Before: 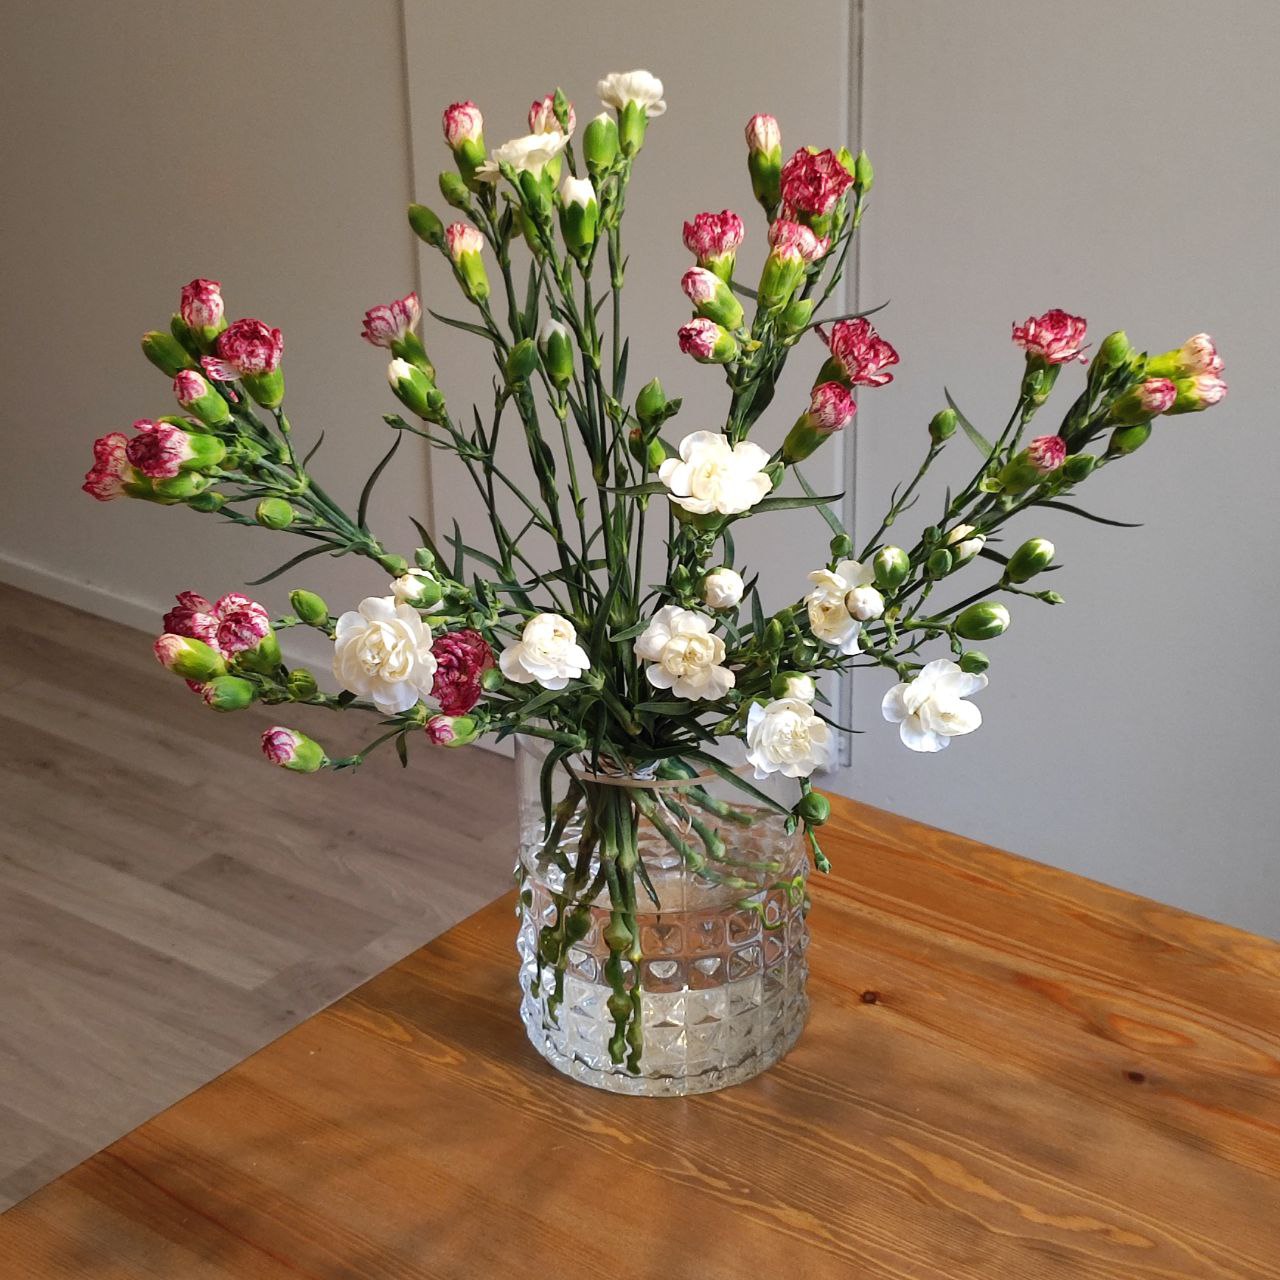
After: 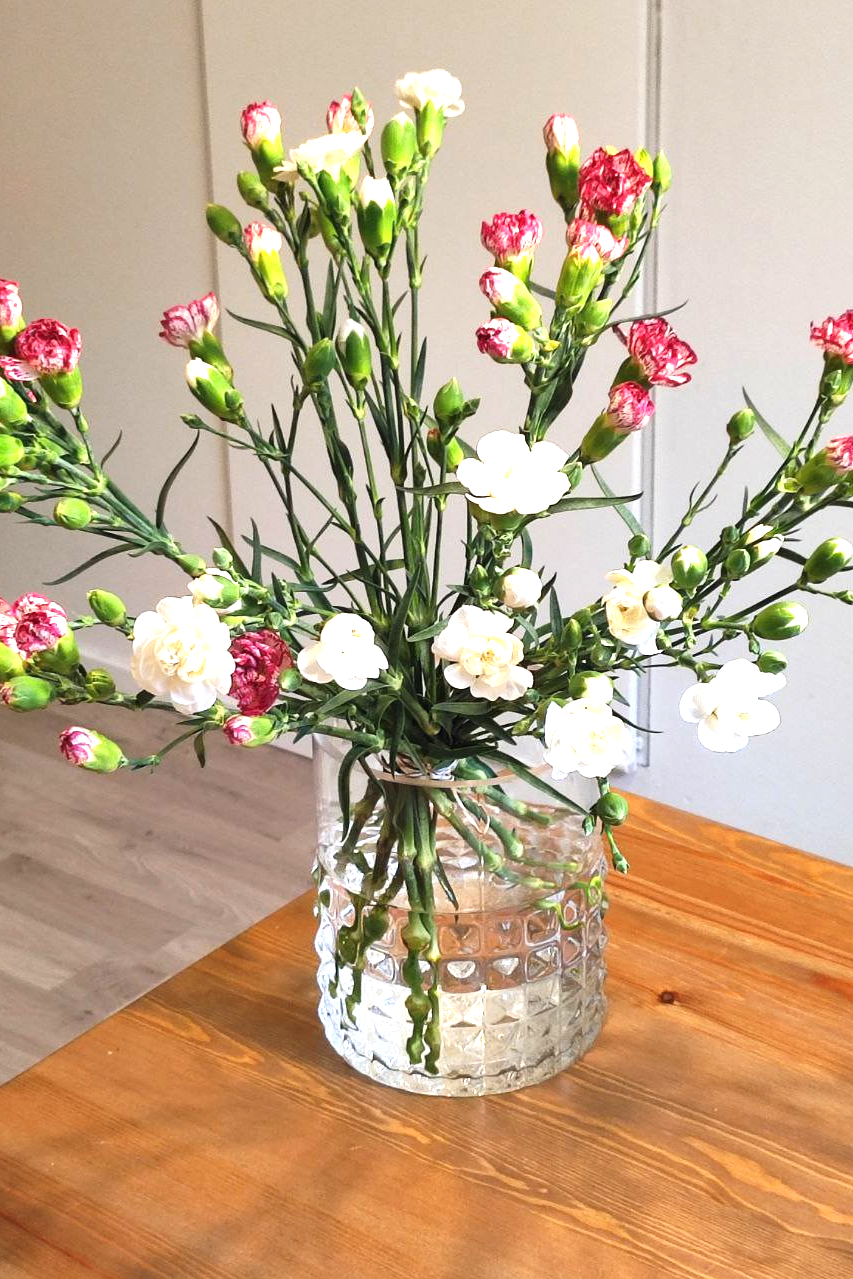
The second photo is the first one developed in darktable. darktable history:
exposure: black level correction 0, exposure 1.098 EV, compensate exposure bias true, compensate highlight preservation false
crop and rotate: left 15.789%, right 17.539%
